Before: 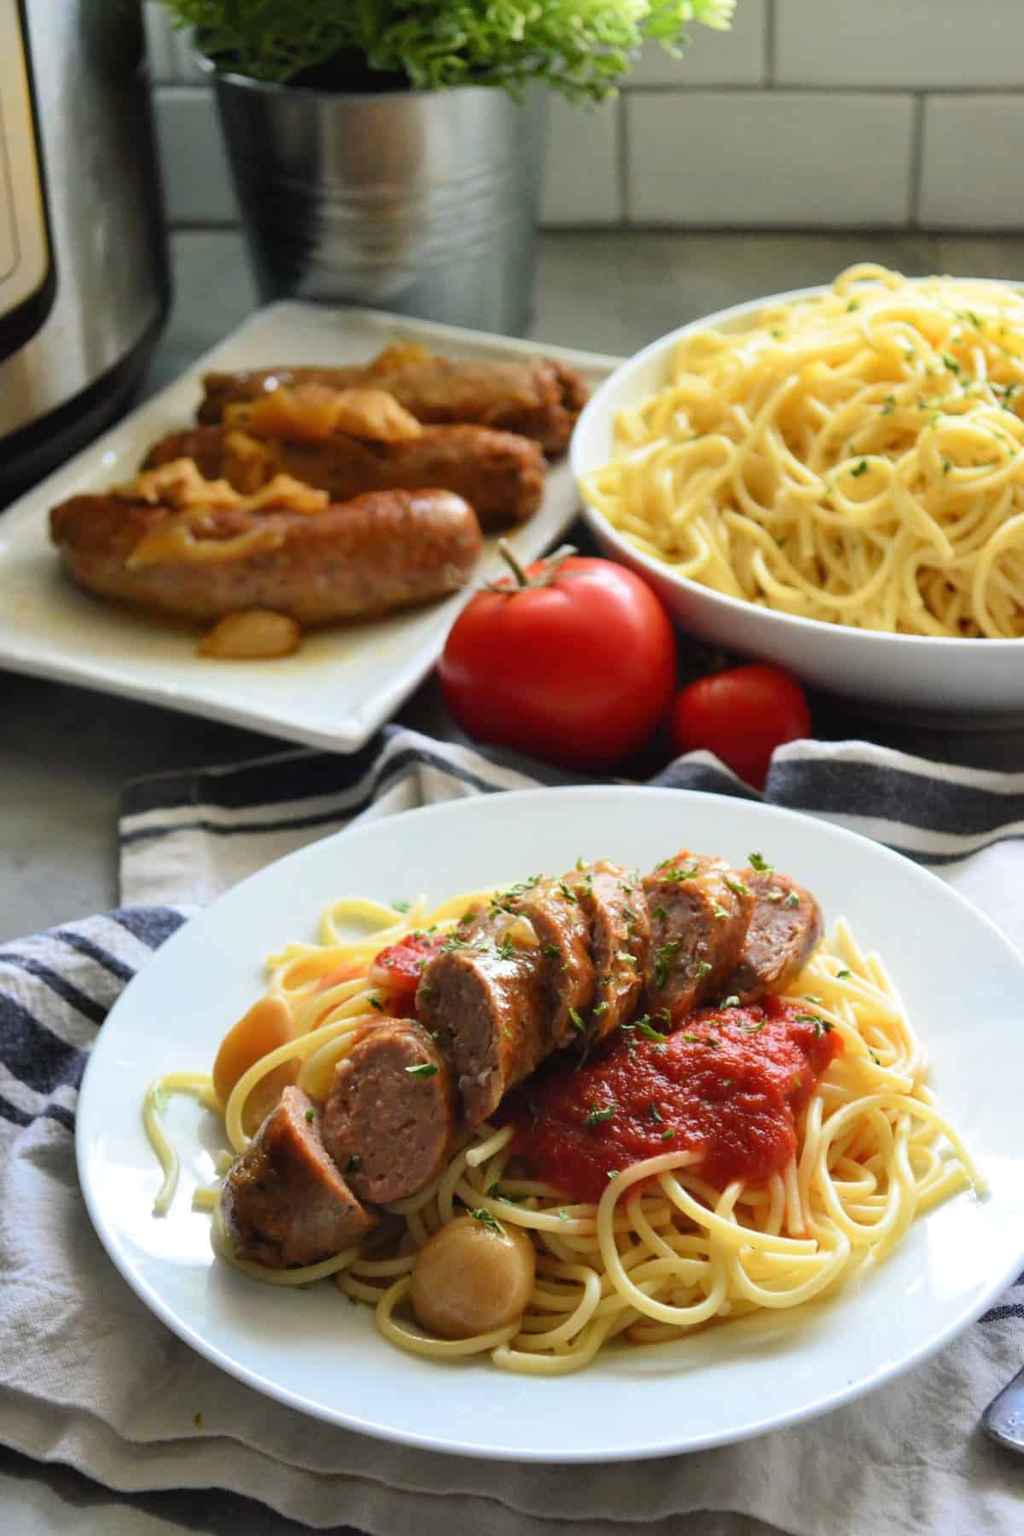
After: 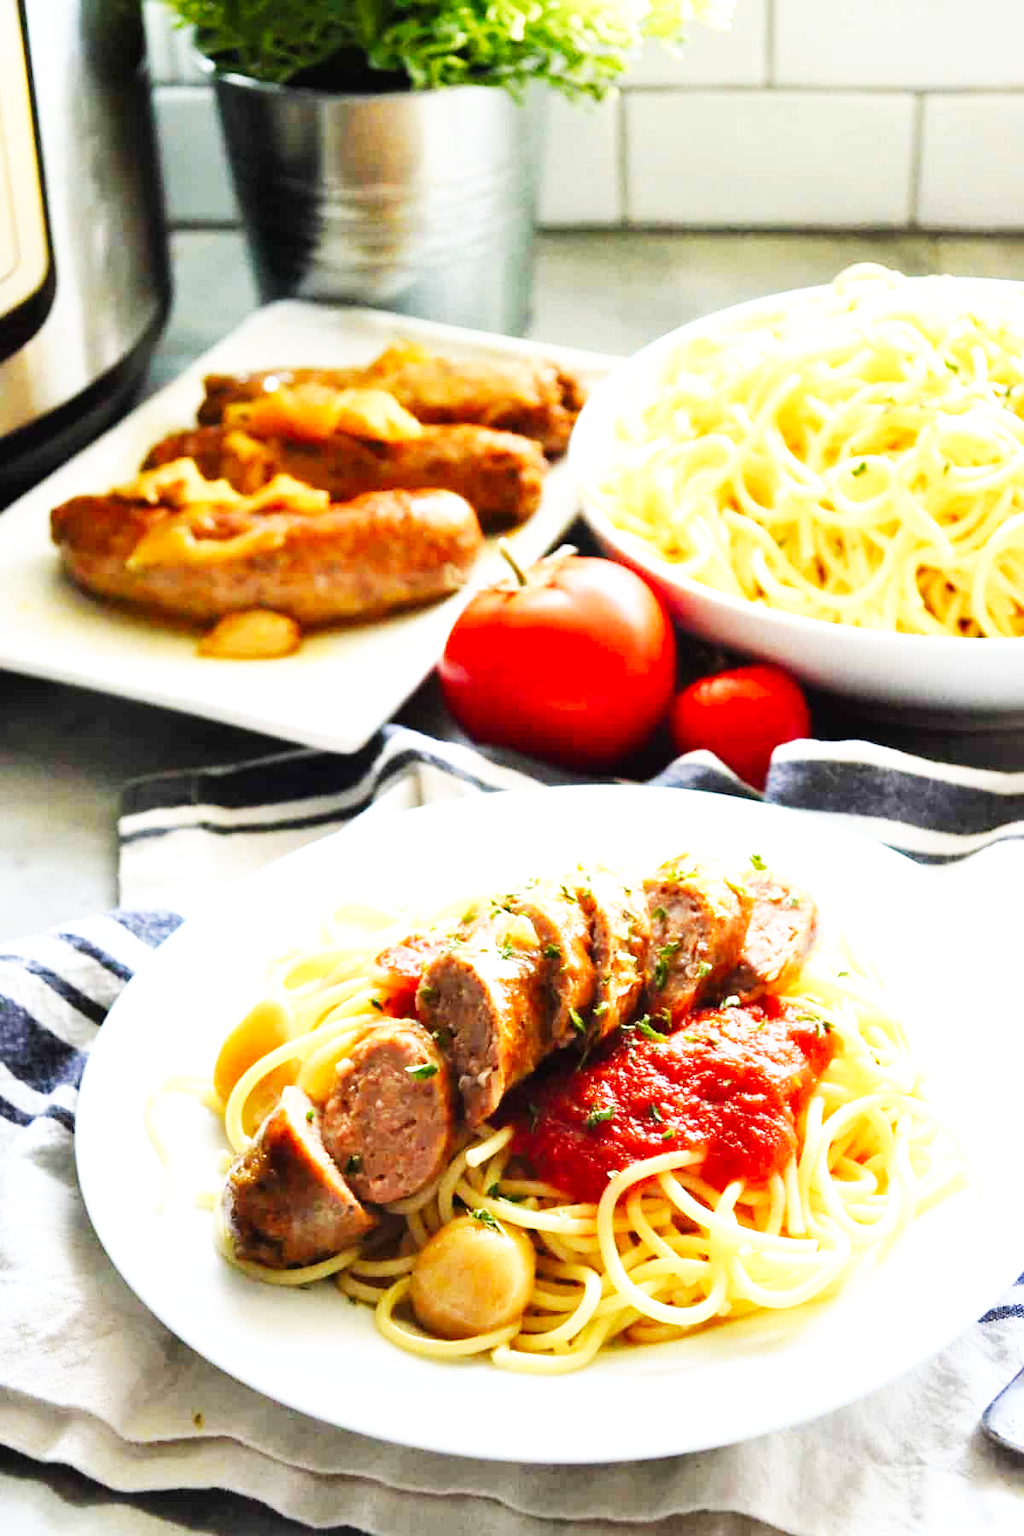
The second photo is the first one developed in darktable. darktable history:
base curve: curves: ch0 [(0, 0) (0.007, 0.004) (0.027, 0.03) (0.046, 0.07) (0.207, 0.54) (0.442, 0.872) (0.673, 0.972) (1, 1)], preserve colors none
exposure: exposure 0.631 EV, compensate exposure bias true, compensate highlight preservation false
